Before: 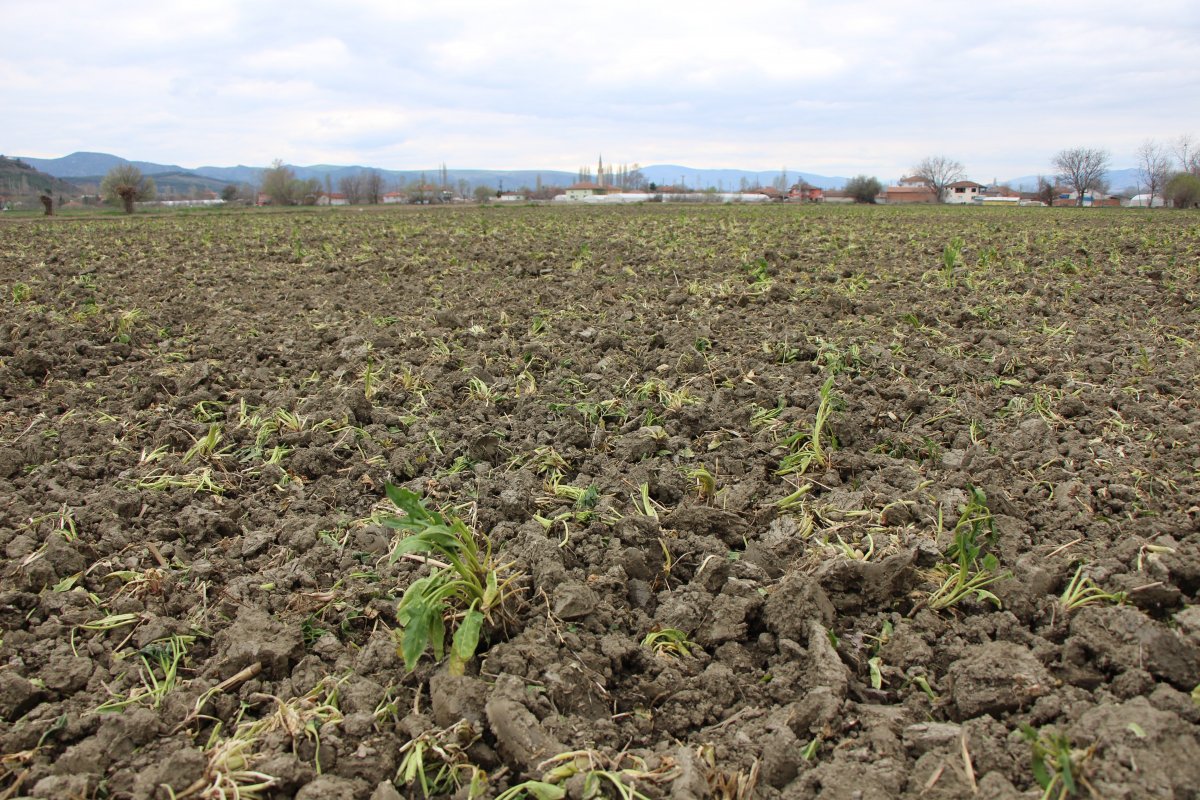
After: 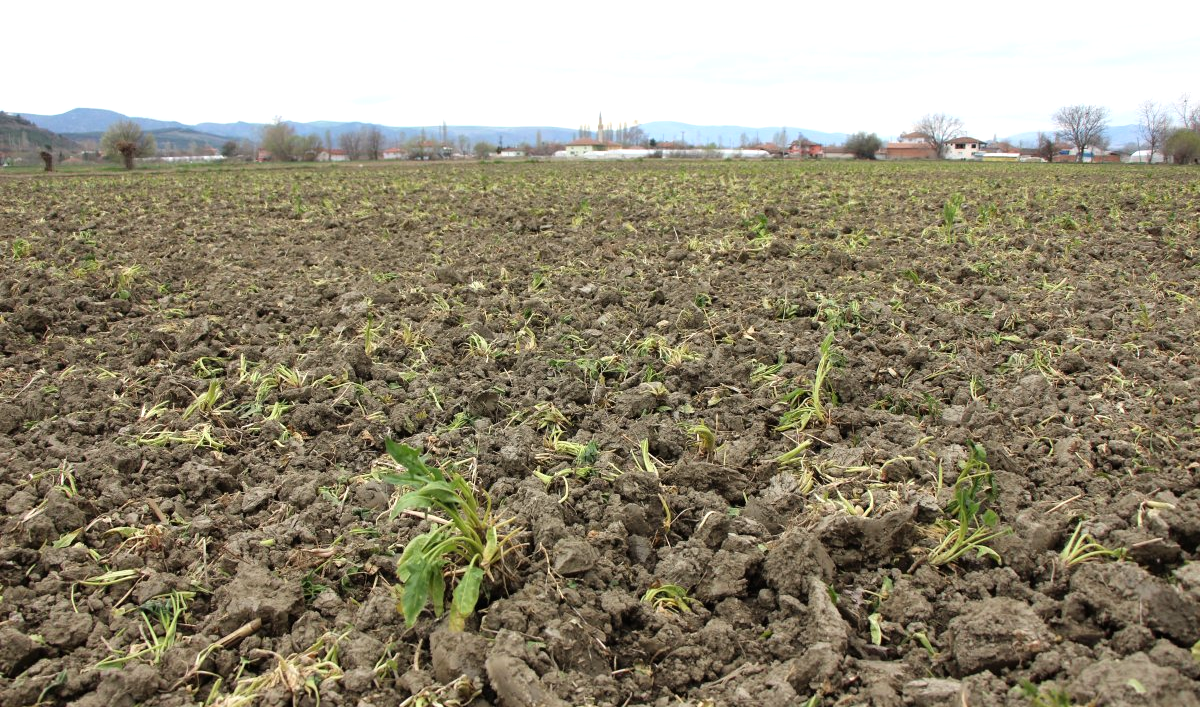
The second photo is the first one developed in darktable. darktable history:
crop and rotate: top 5.565%, bottom 5.943%
tone equalizer: -8 EV -0.402 EV, -7 EV -0.394 EV, -6 EV -0.307 EV, -5 EV -0.189 EV, -3 EV 0.242 EV, -2 EV 0.316 EV, -1 EV 0.392 EV, +0 EV 0.44 EV
